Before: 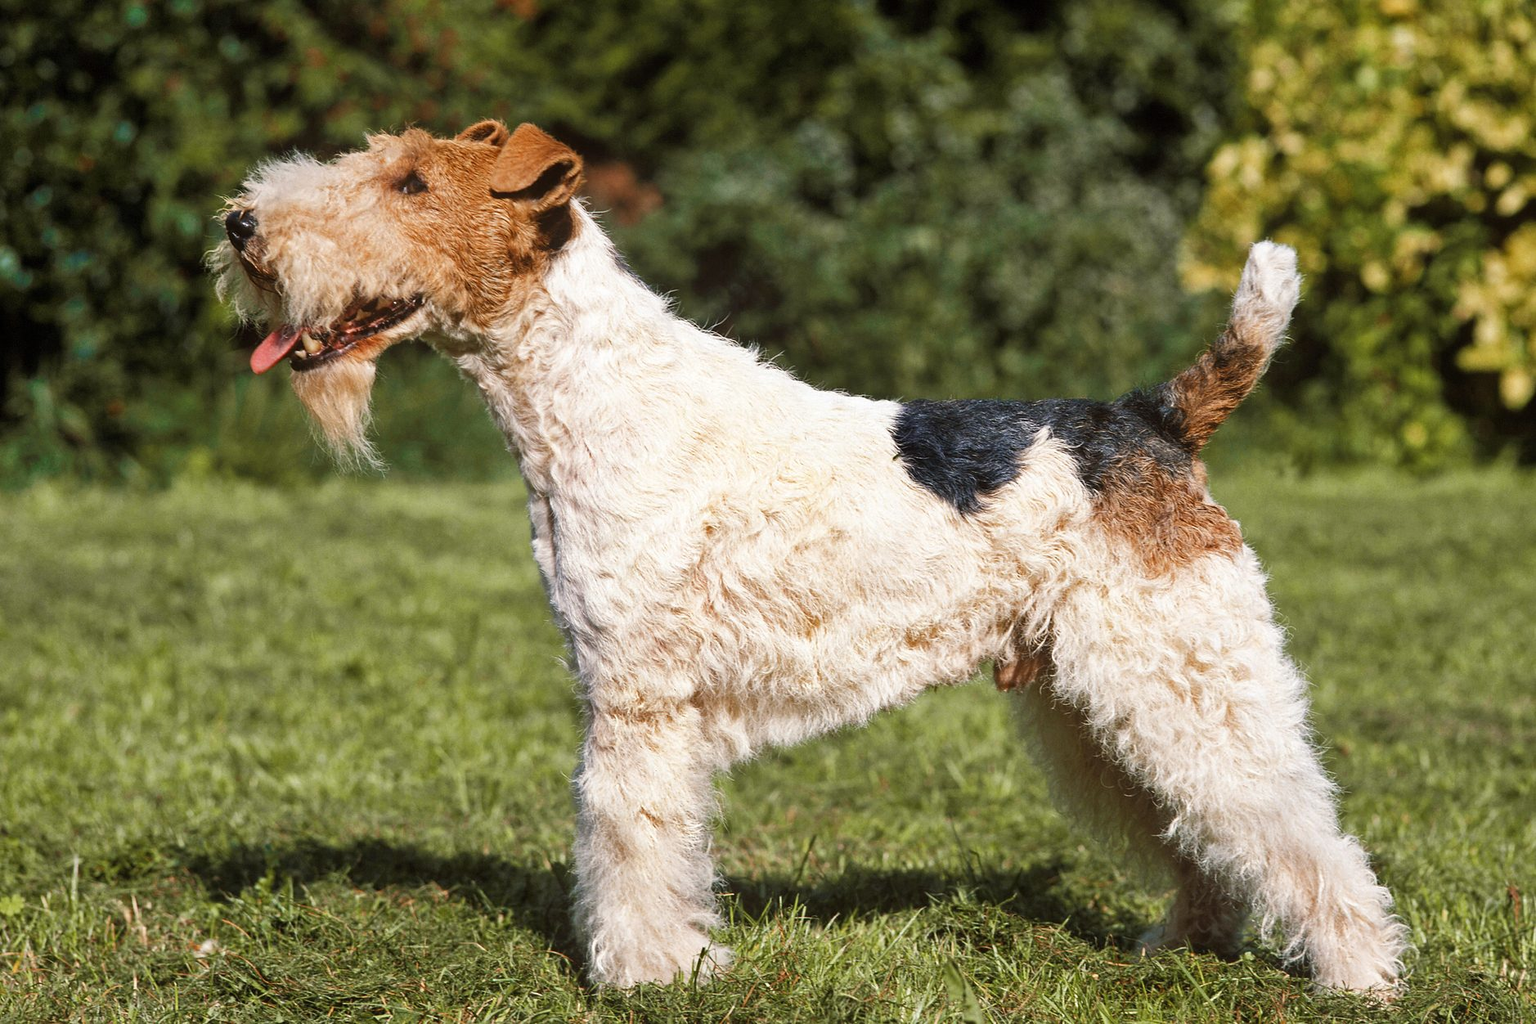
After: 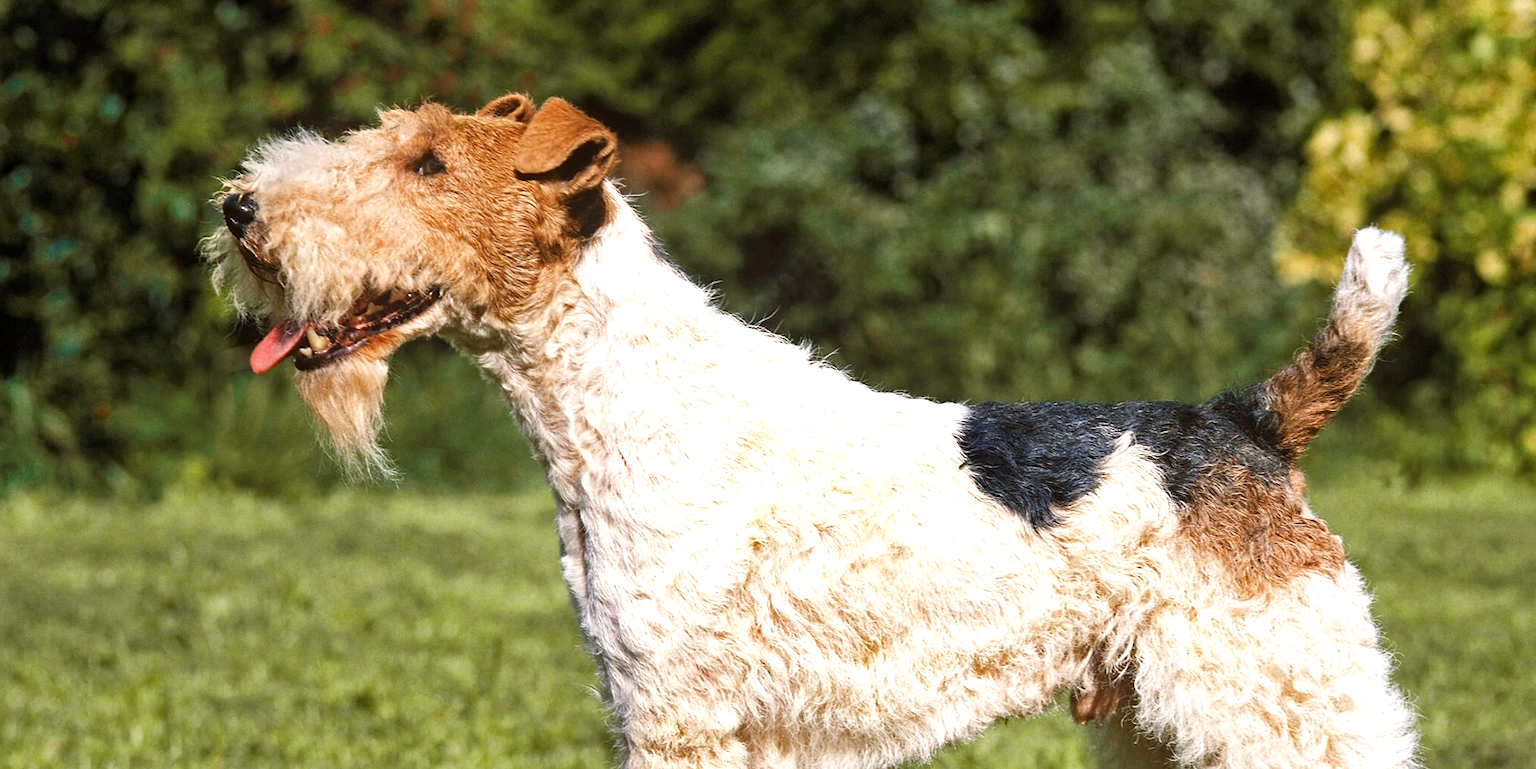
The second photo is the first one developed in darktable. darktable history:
crop: left 1.568%, top 3.436%, right 7.751%, bottom 28.422%
haze removal: on, module defaults
tone equalizer: -8 EV -0.428 EV, -7 EV -0.402 EV, -6 EV -0.31 EV, -5 EV -0.183 EV, -3 EV 0.199 EV, -2 EV 0.326 EV, -1 EV 0.373 EV, +0 EV 0.412 EV, smoothing diameter 24.77%, edges refinement/feathering 11.39, preserve details guided filter
